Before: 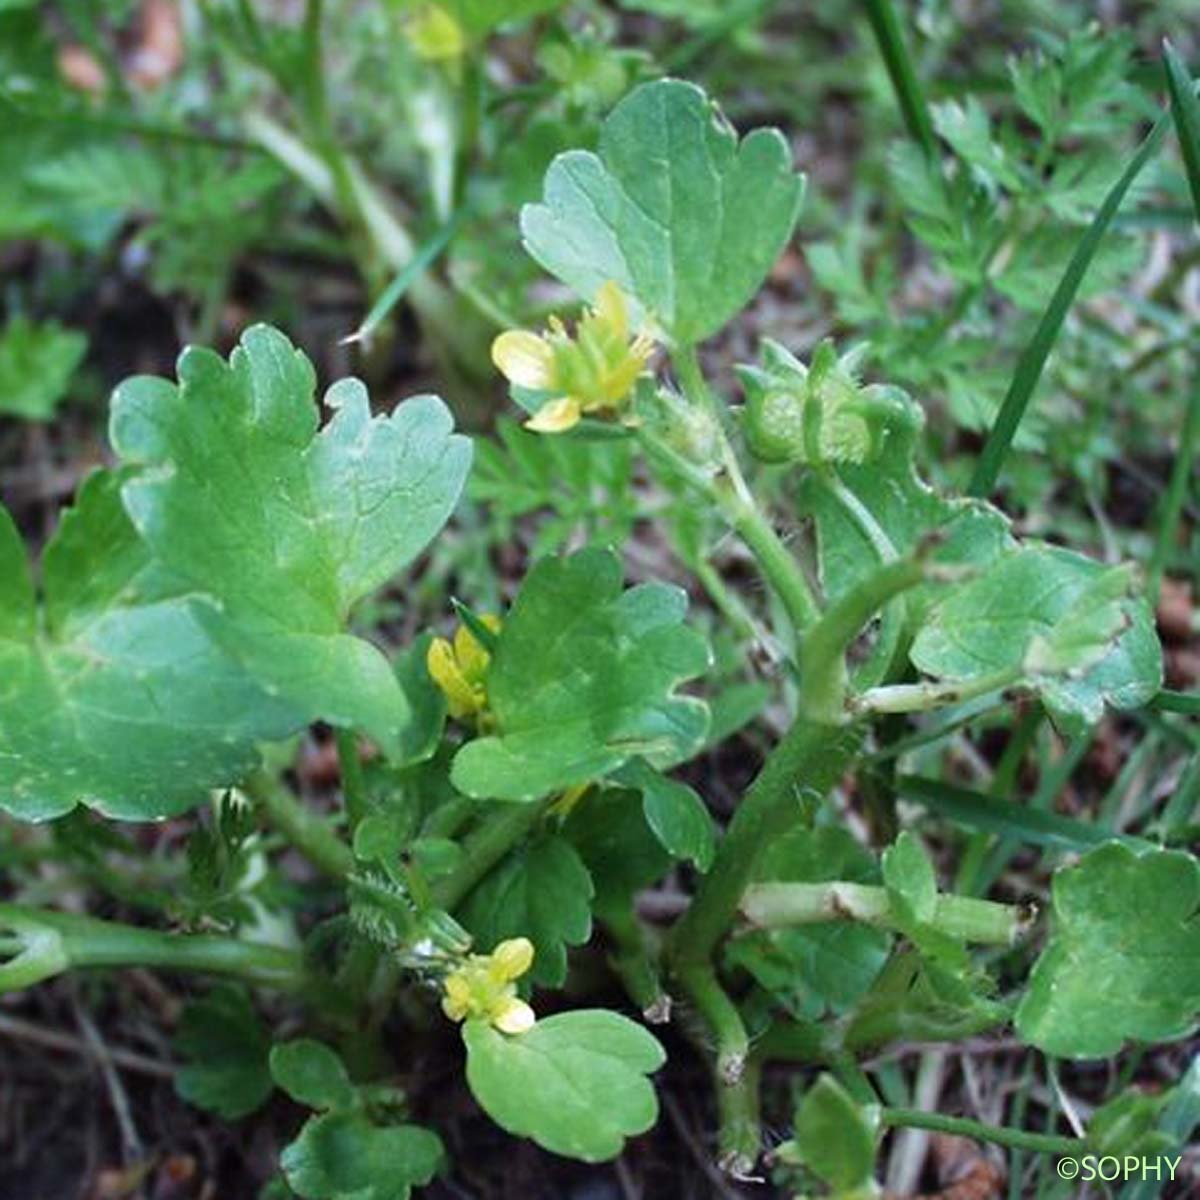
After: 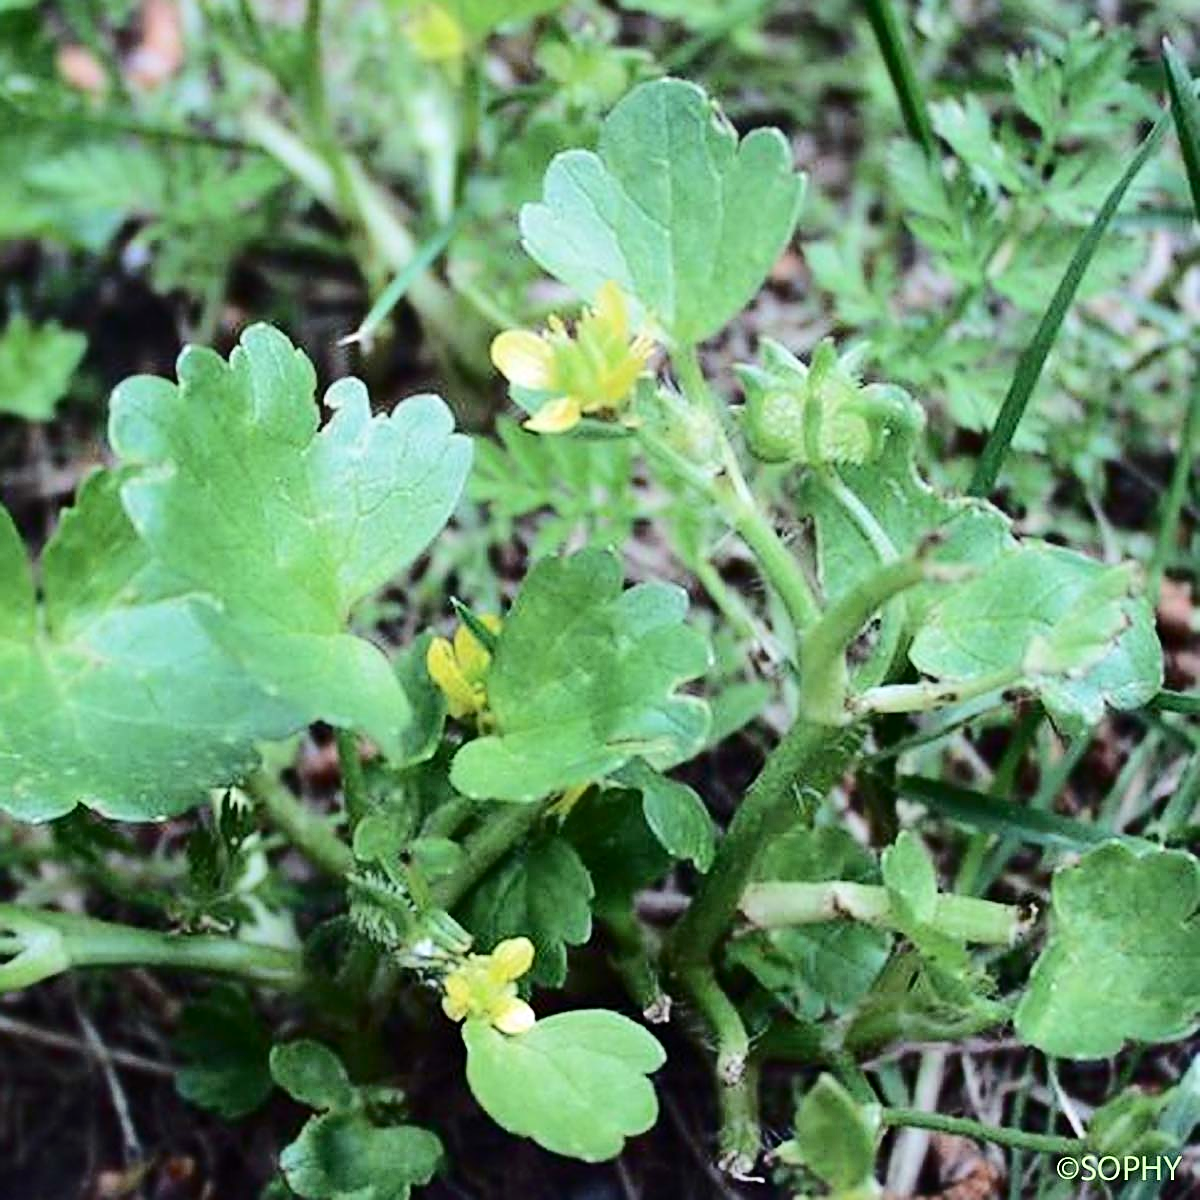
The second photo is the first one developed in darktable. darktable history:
tone curve: curves: ch0 [(0, 0) (0.003, 0.002) (0.011, 0.008) (0.025, 0.017) (0.044, 0.027) (0.069, 0.037) (0.1, 0.052) (0.136, 0.074) (0.177, 0.11) (0.224, 0.155) (0.277, 0.237) (0.335, 0.34) (0.399, 0.467) (0.468, 0.584) (0.543, 0.683) (0.623, 0.762) (0.709, 0.827) (0.801, 0.888) (0.898, 0.947) (1, 1)], color space Lab, independent channels, preserve colors none
exposure: compensate exposure bias true, compensate highlight preservation false
sharpen: on, module defaults
